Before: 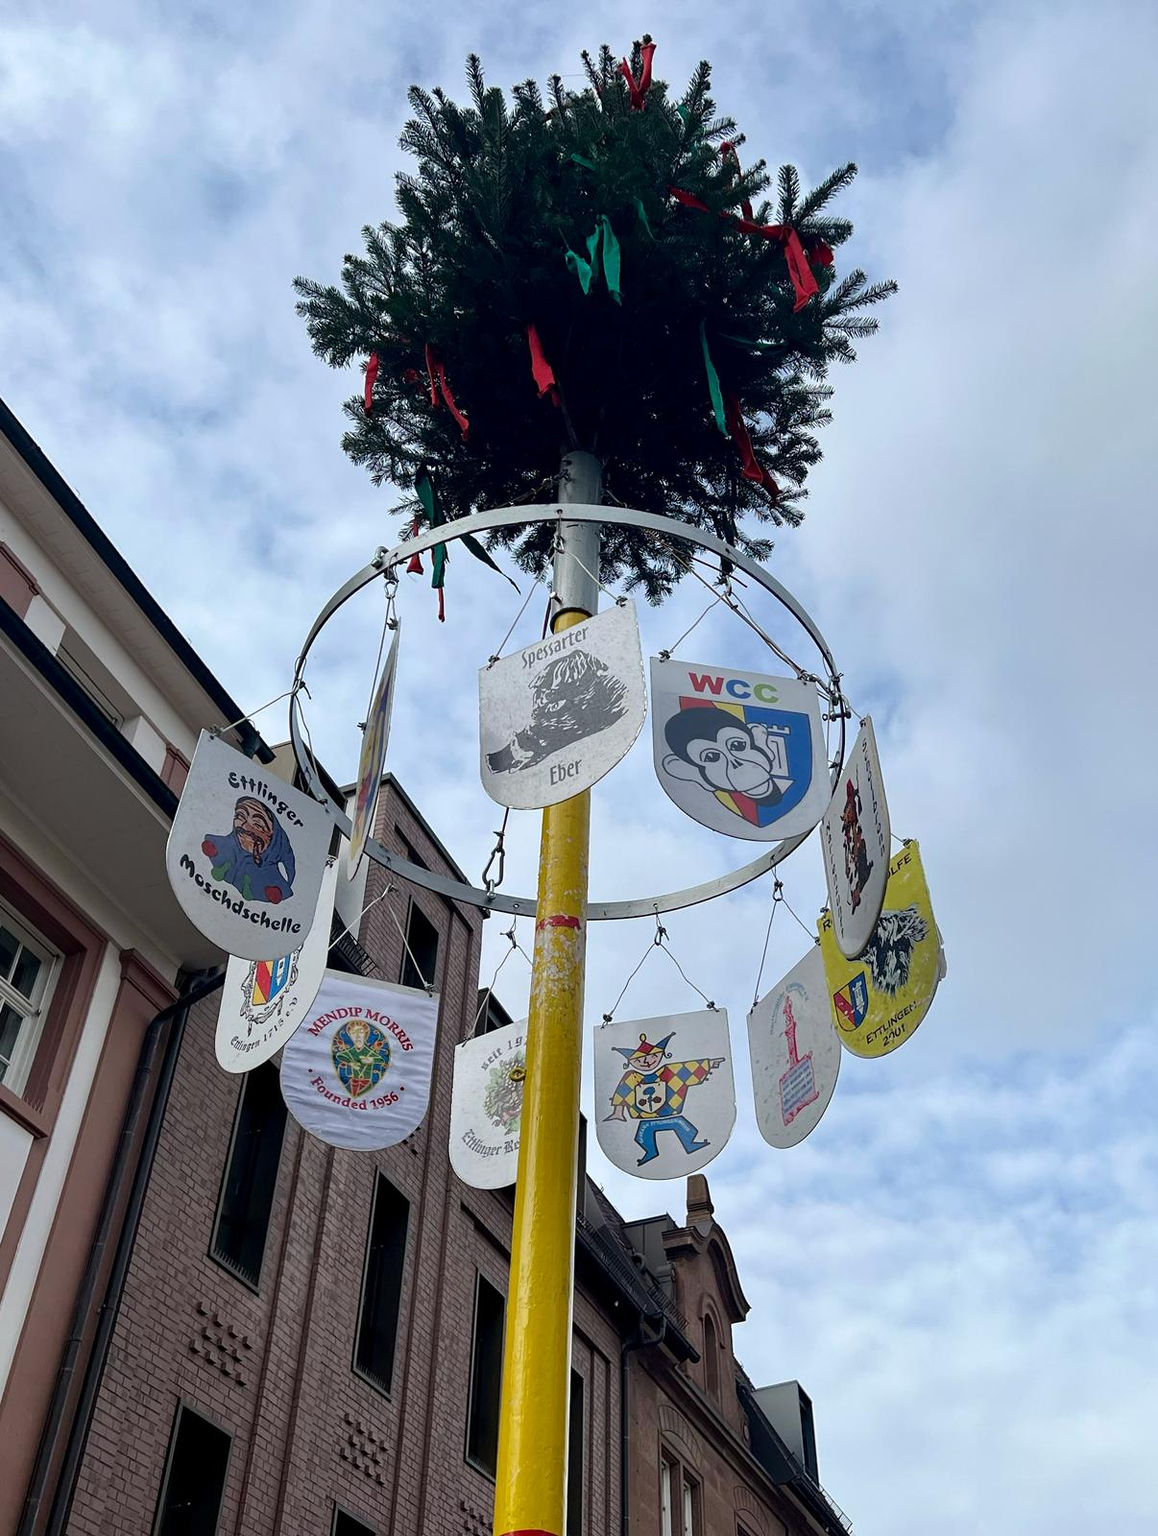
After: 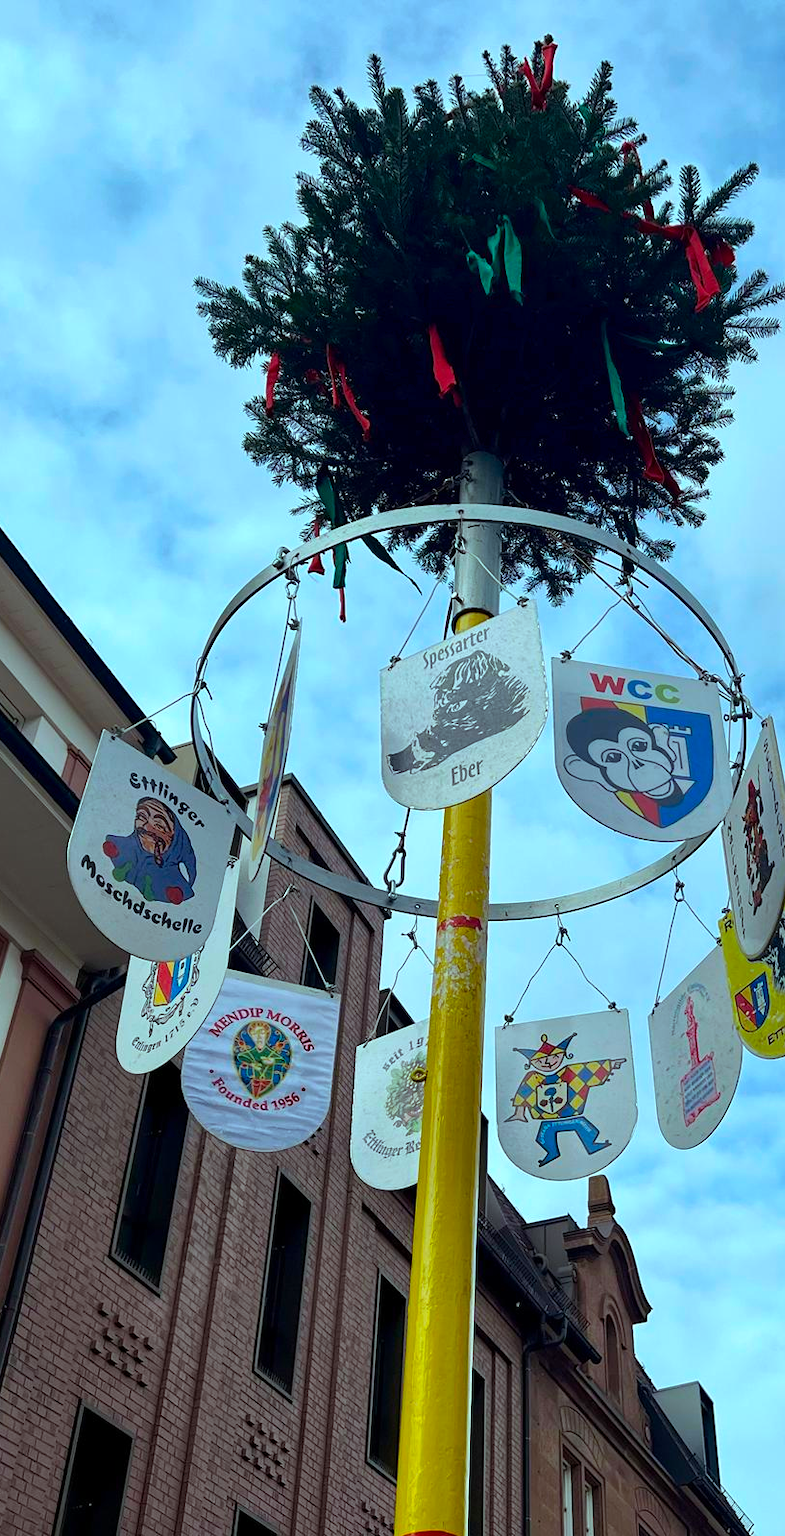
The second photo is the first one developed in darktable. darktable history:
crop and rotate: left 8.581%, right 23.579%
exposure: compensate highlight preservation false
color balance rgb: highlights gain › chroma 4.034%, highlights gain › hue 199.62°, linear chroma grading › global chroma 9.03%, perceptual saturation grading › global saturation 0.34%, global vibrance 40.301%
